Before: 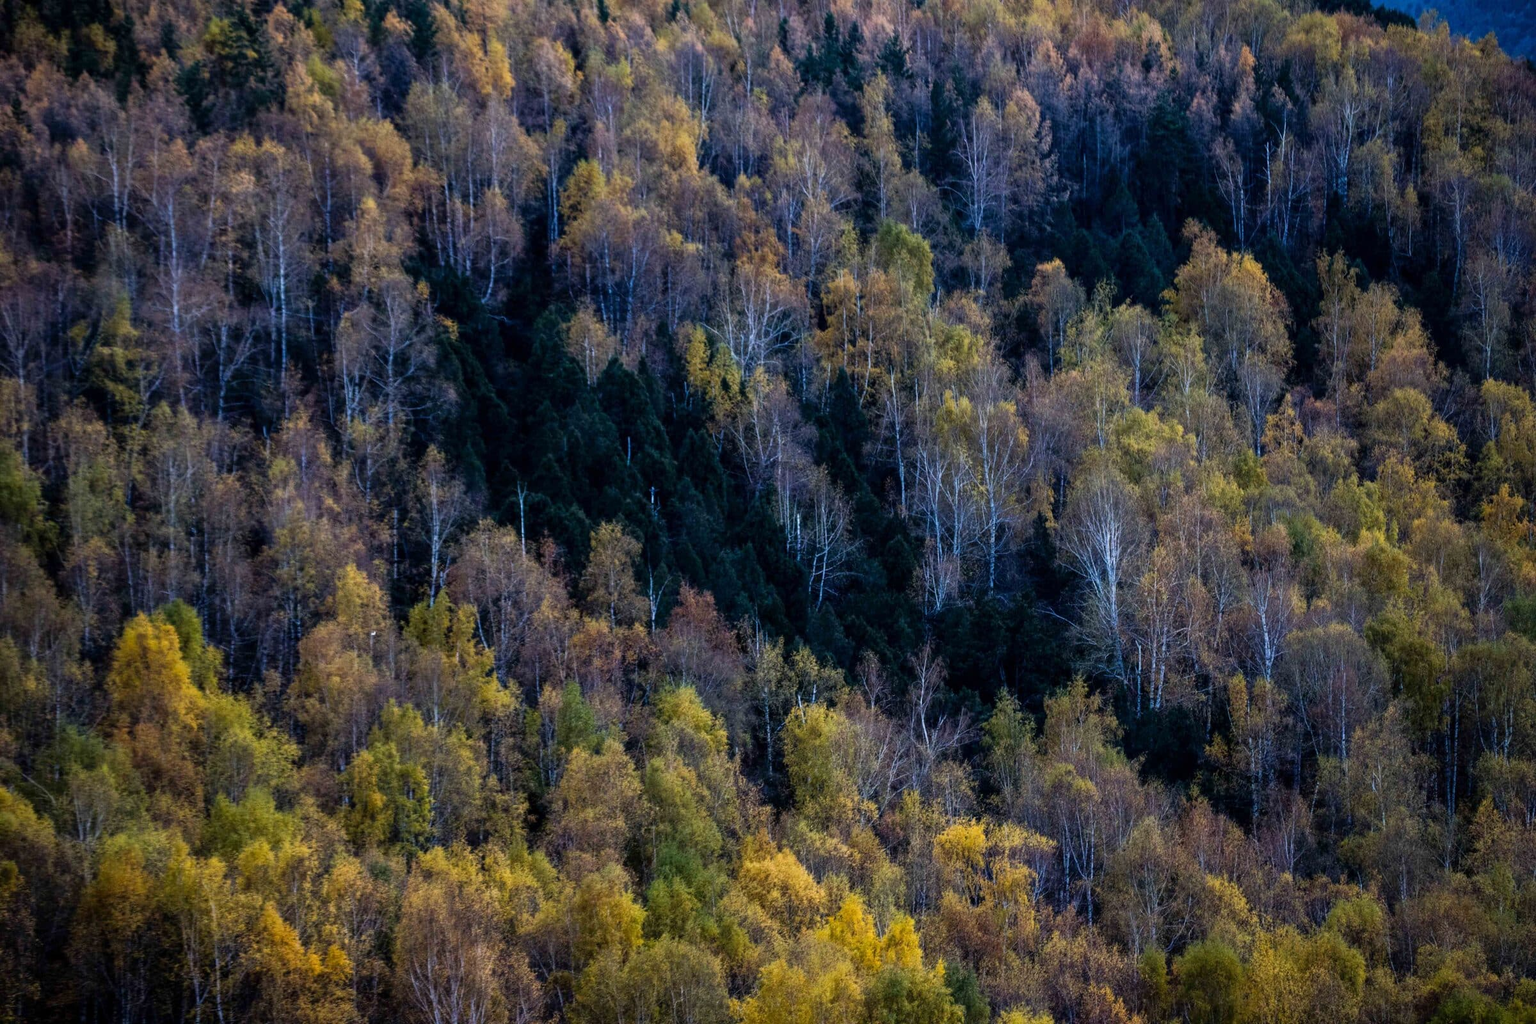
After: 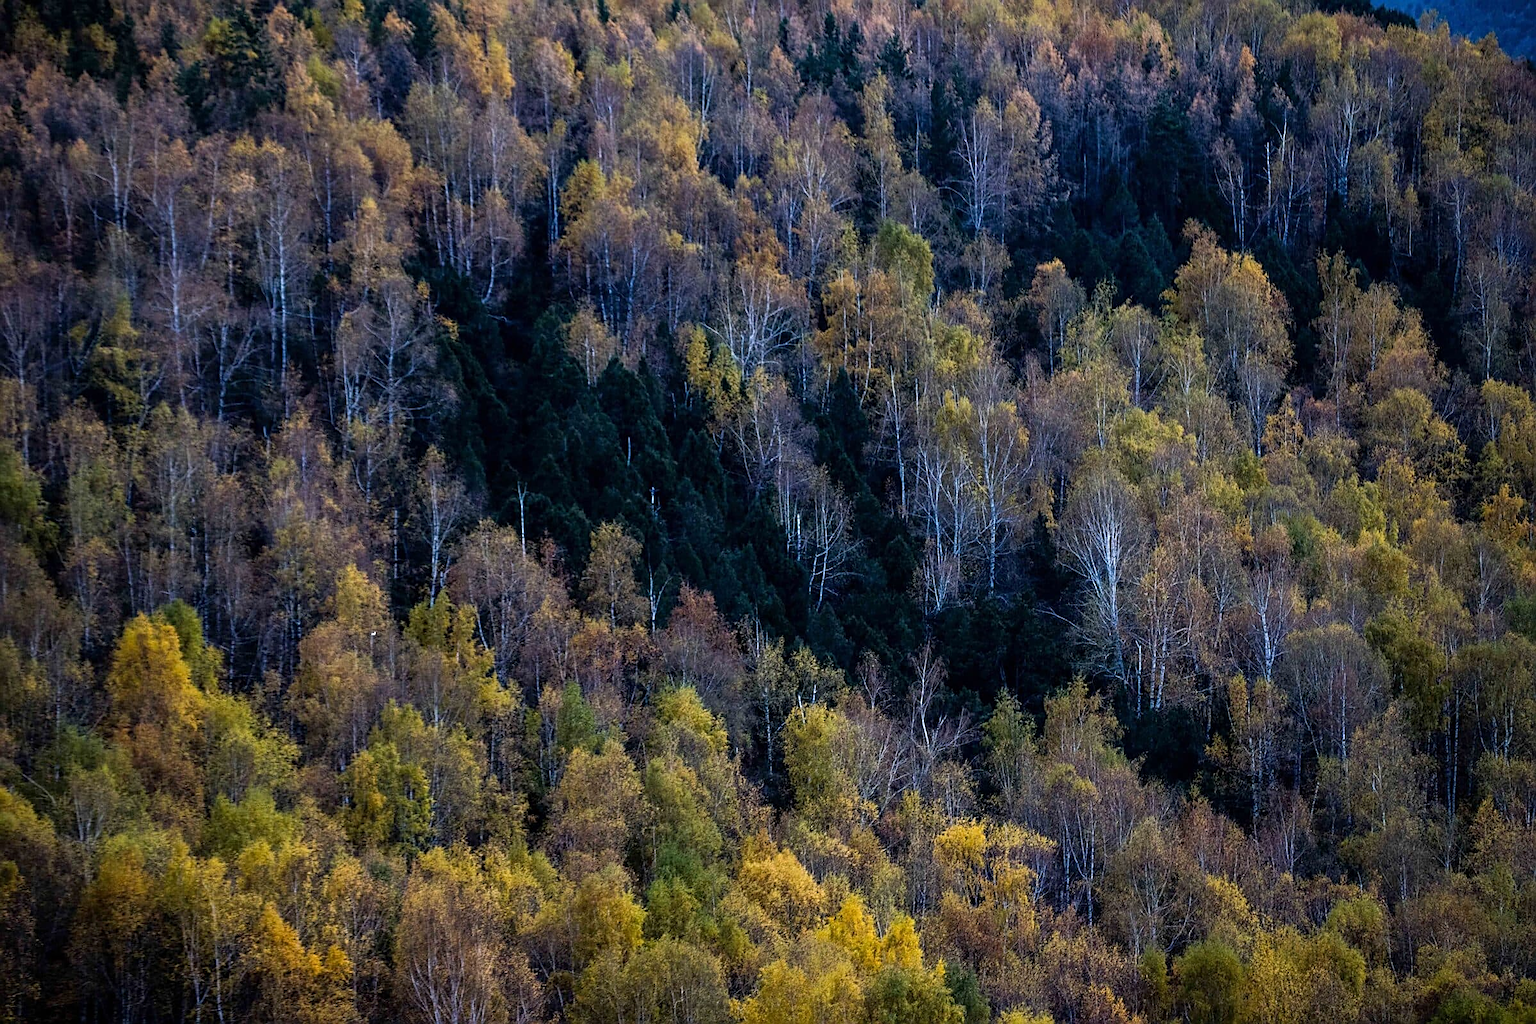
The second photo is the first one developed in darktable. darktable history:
sharpen: amount 0.747
exposure: compensate highlight preservation false
